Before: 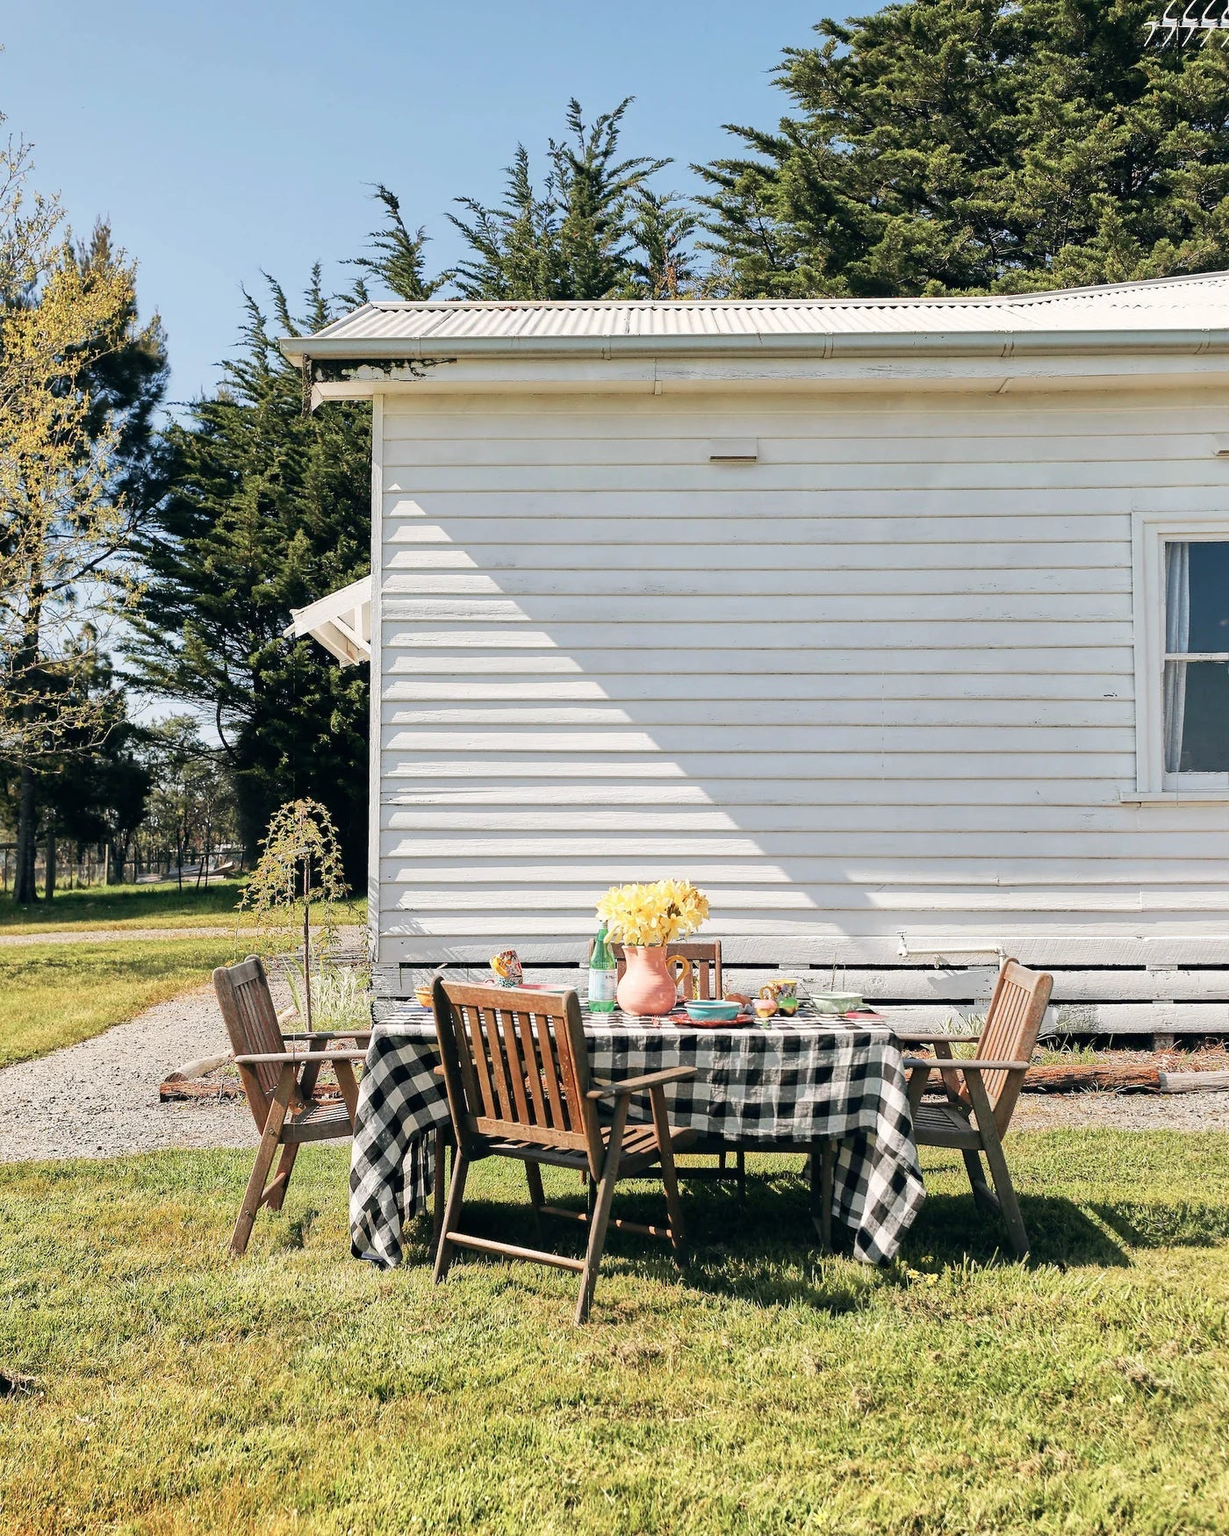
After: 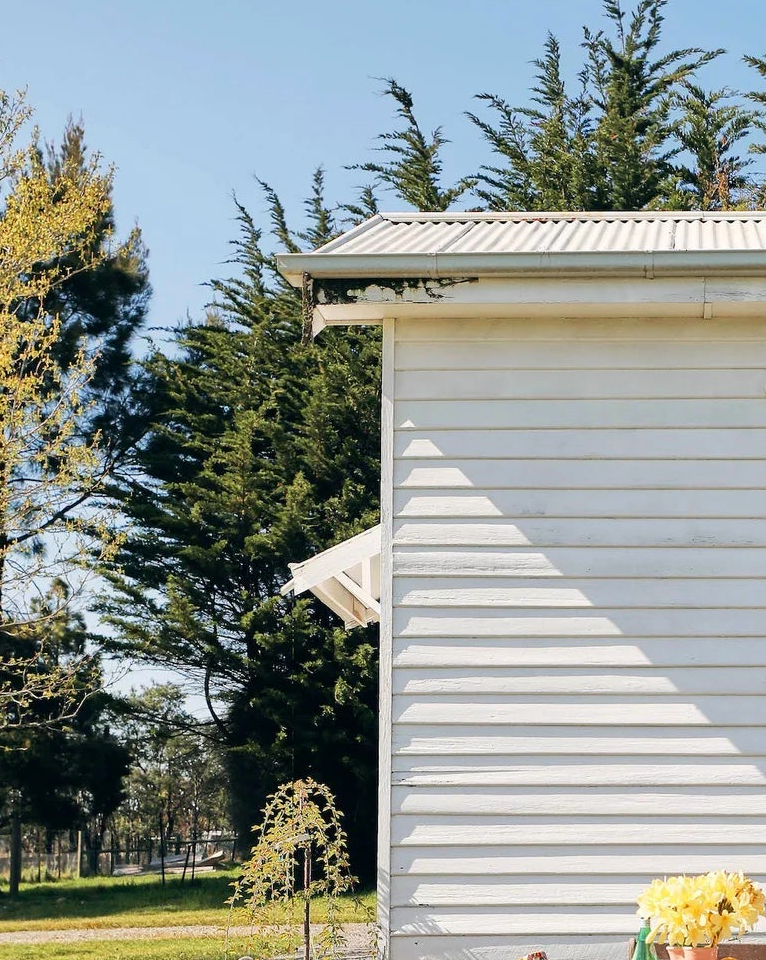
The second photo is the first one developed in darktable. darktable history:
crop and rotate: left 3.047%, top 7.509%, right 42.236%, bottom 37.598%
color balance rgb: perceptual saturation grading › global saturation 10%, global vibrance 10%
